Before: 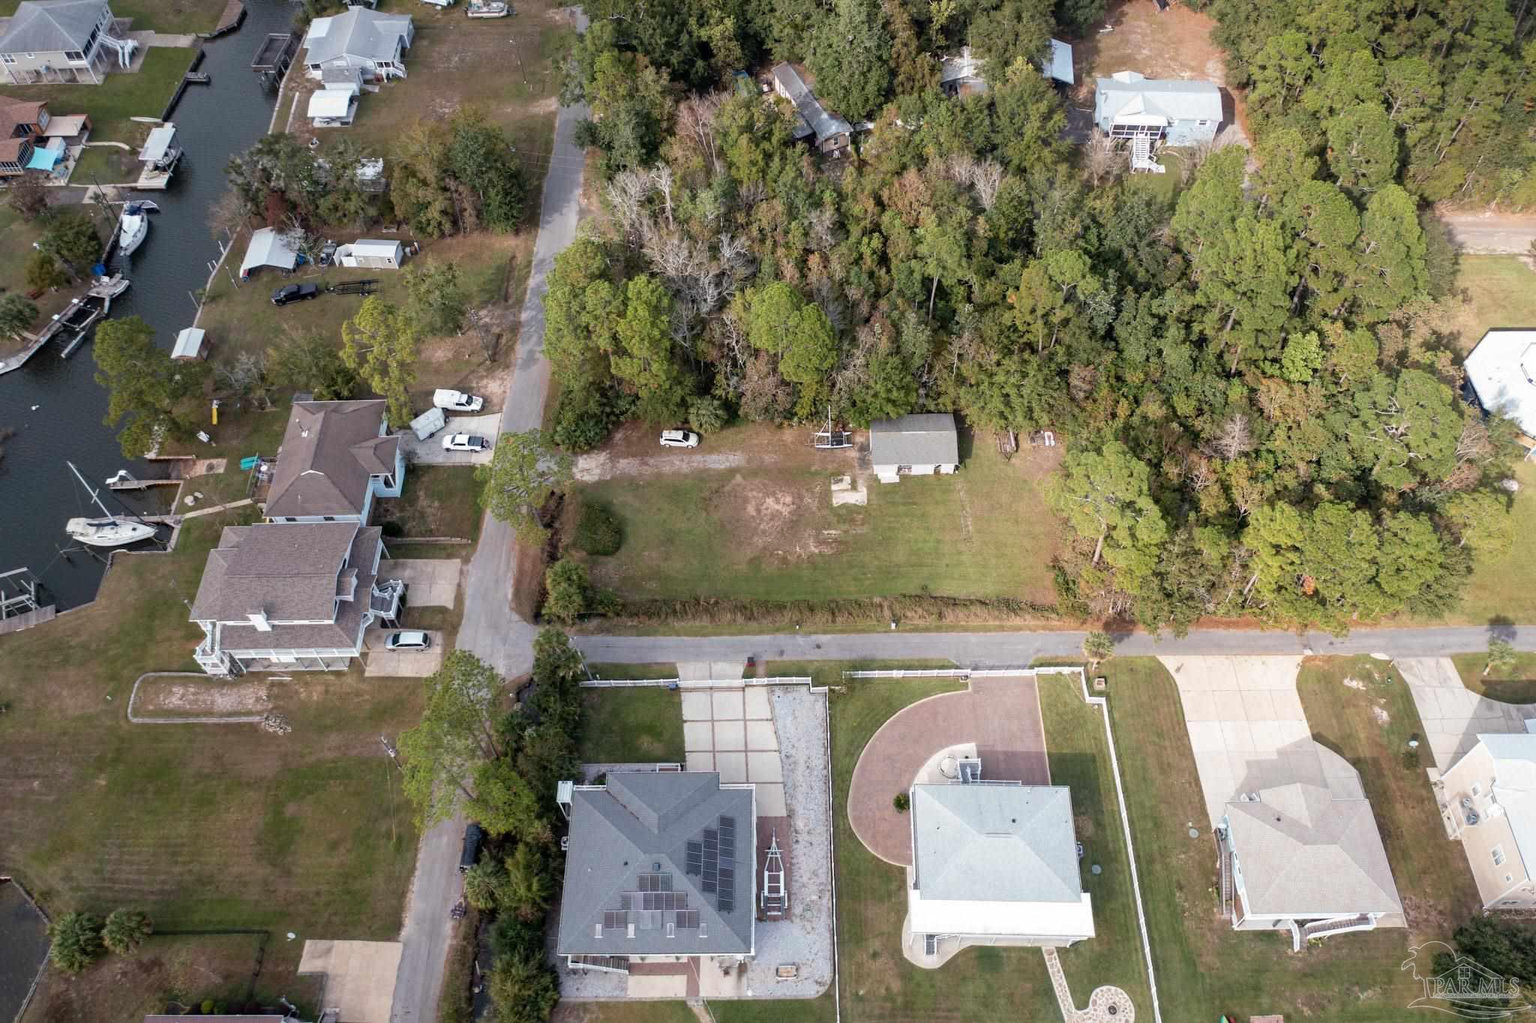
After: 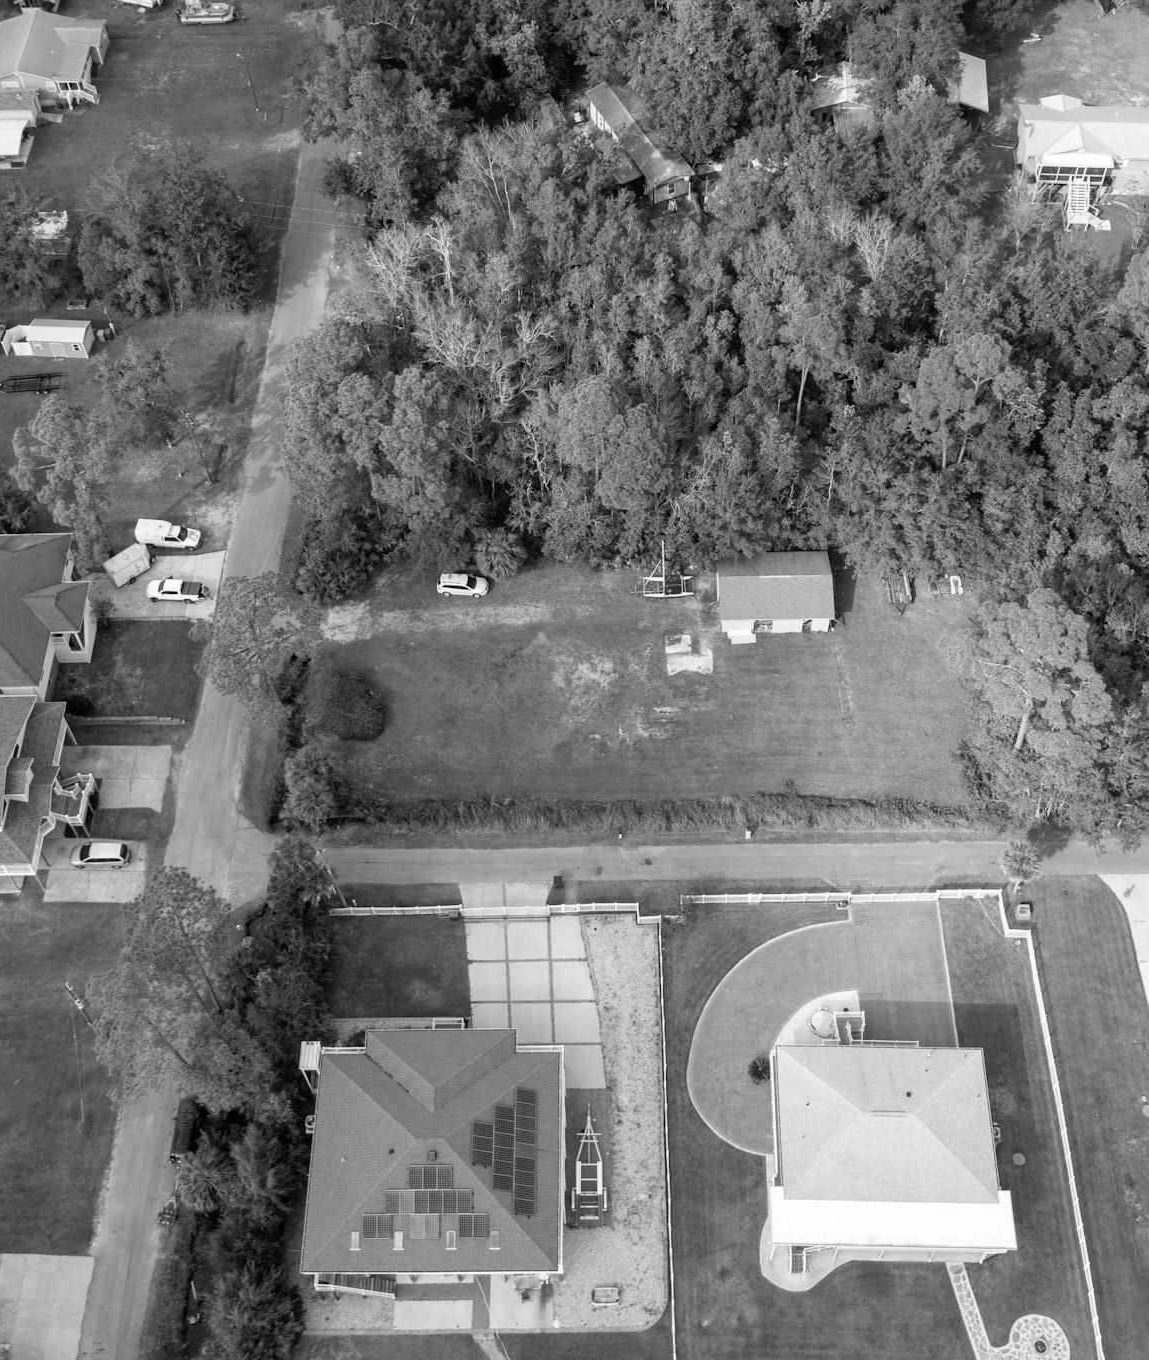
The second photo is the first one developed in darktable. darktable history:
crop: left 21.674%, right 22.086%
monochrome: a 16.01, b -2.65, highlights 0.52
